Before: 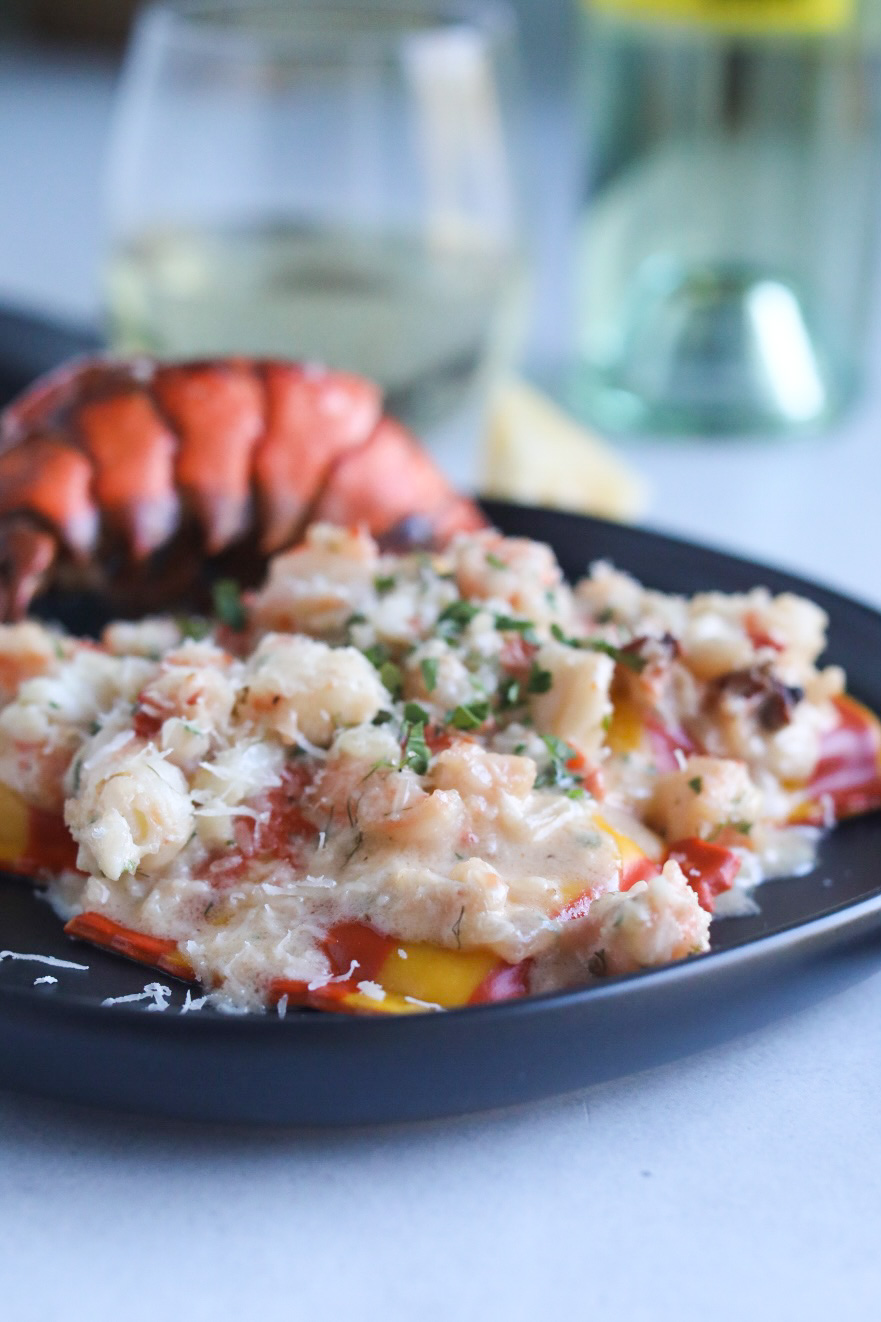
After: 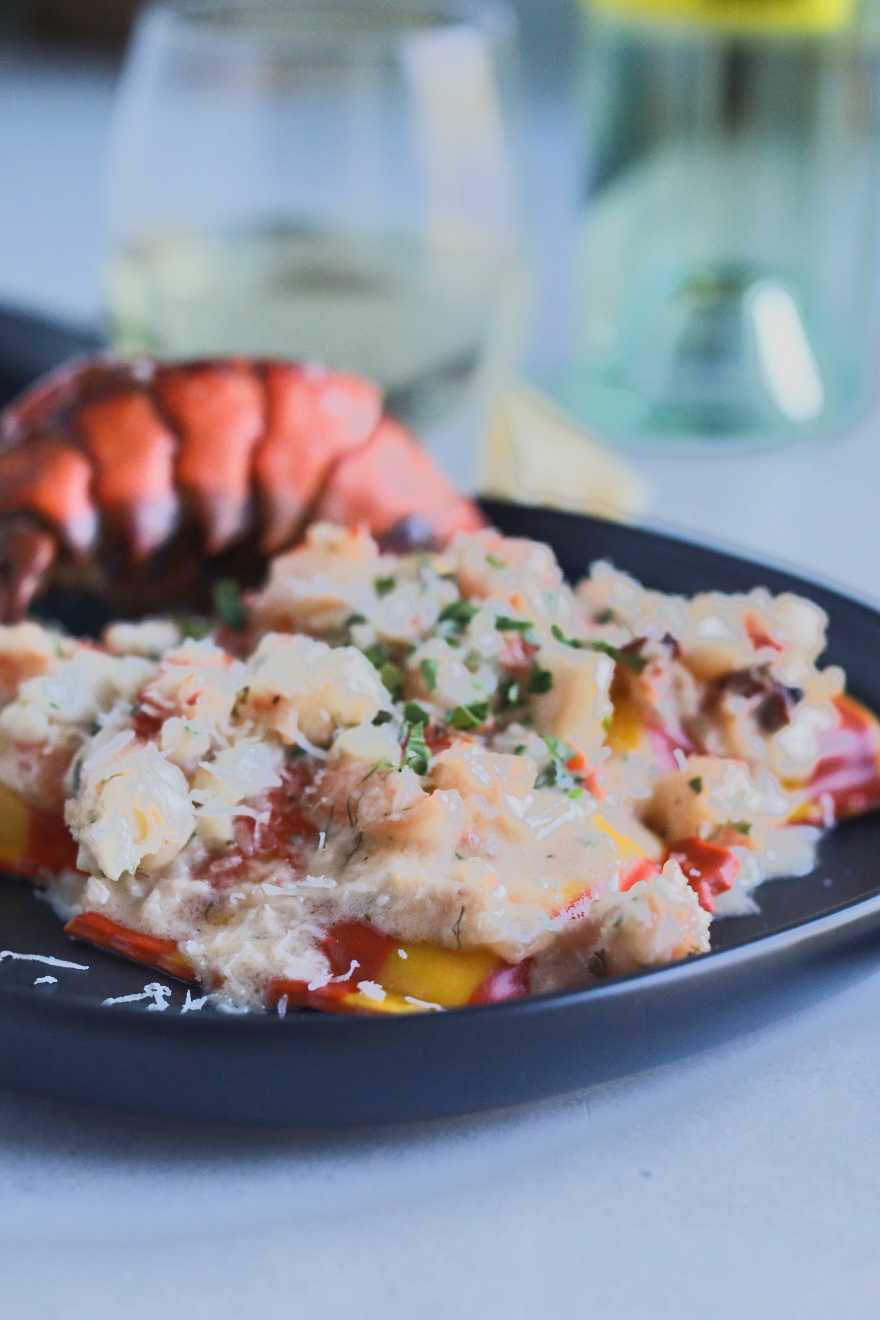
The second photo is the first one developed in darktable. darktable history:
tone equalizer: -7 EV -0.63 EV, -6 EV 1 EV, -5 EV -0.45 EV, -4 EV 0.43 EV, -3 EV 0.41 EV, -2 EV 0.15 EV, -1 EV -0.15 EV, +0 EV -0.39 EV, smoothing diameter 25%, edges refinement/feathering 10, preserve details guided filter
crop: top 0.05%, bottom 0.098%
